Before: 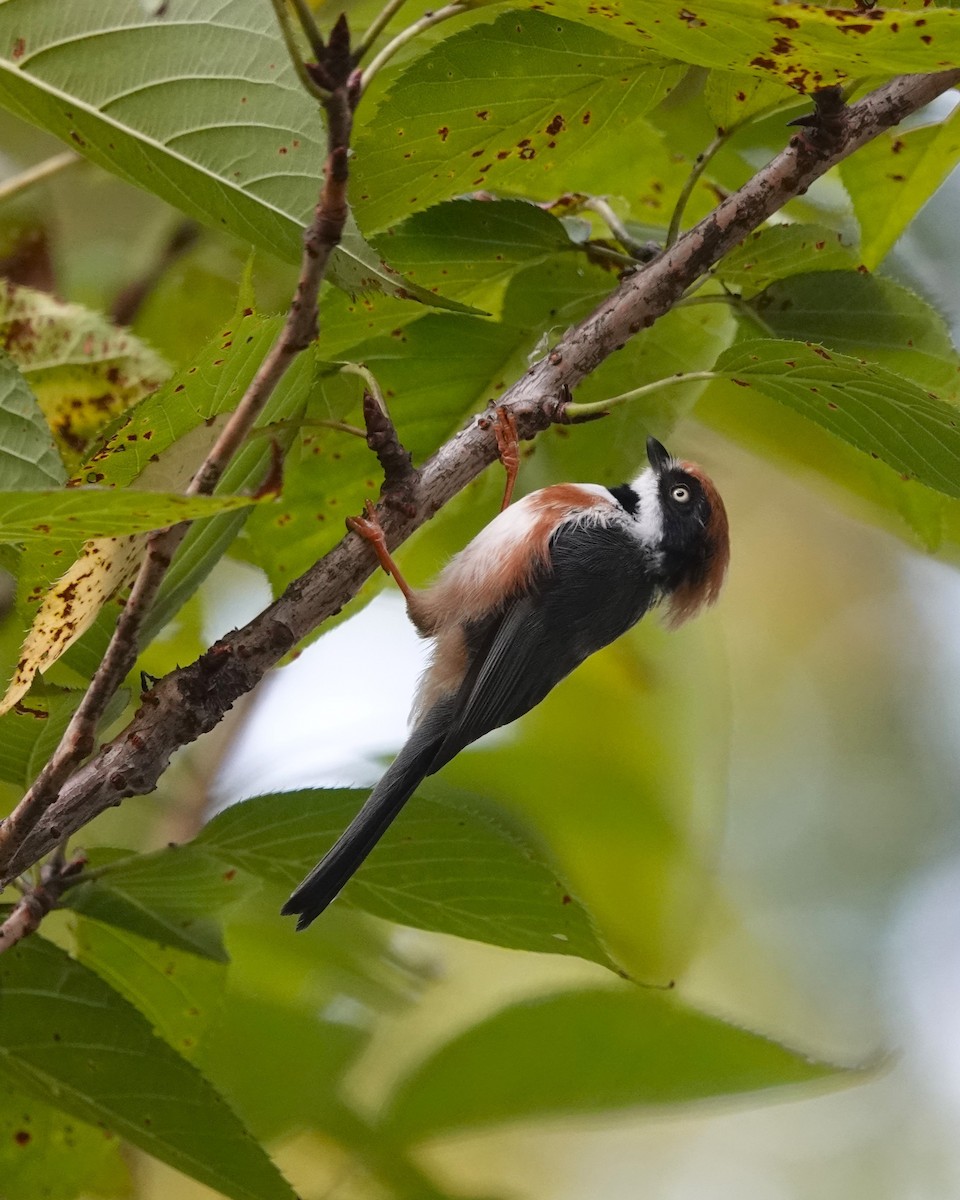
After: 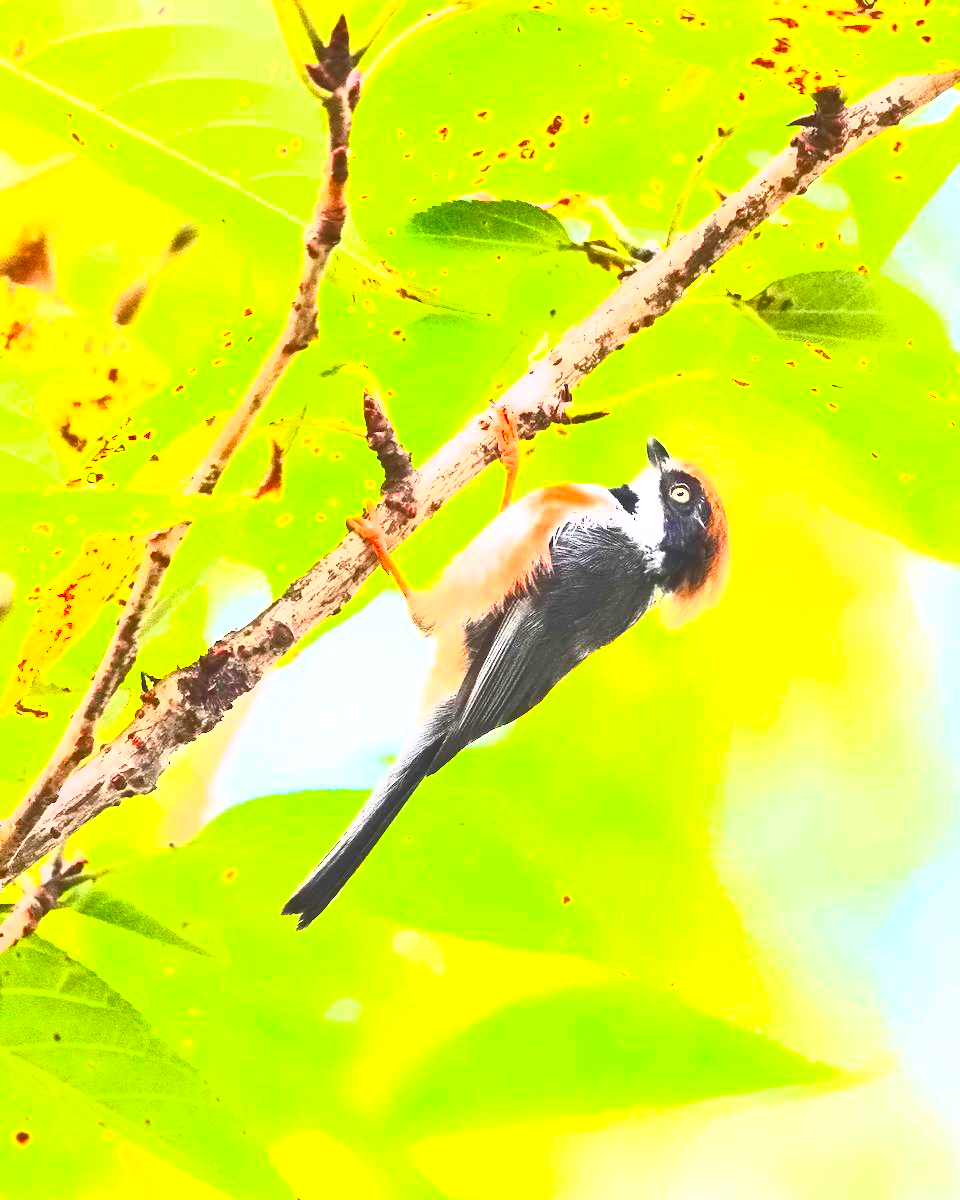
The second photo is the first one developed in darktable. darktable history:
exposure: black level correction 0, exposure 2.088 EV, compensate exposure bias true, compensate highlight preservation false
contrast brightness saturation: contrast 1, brightness 1, saturation 1
